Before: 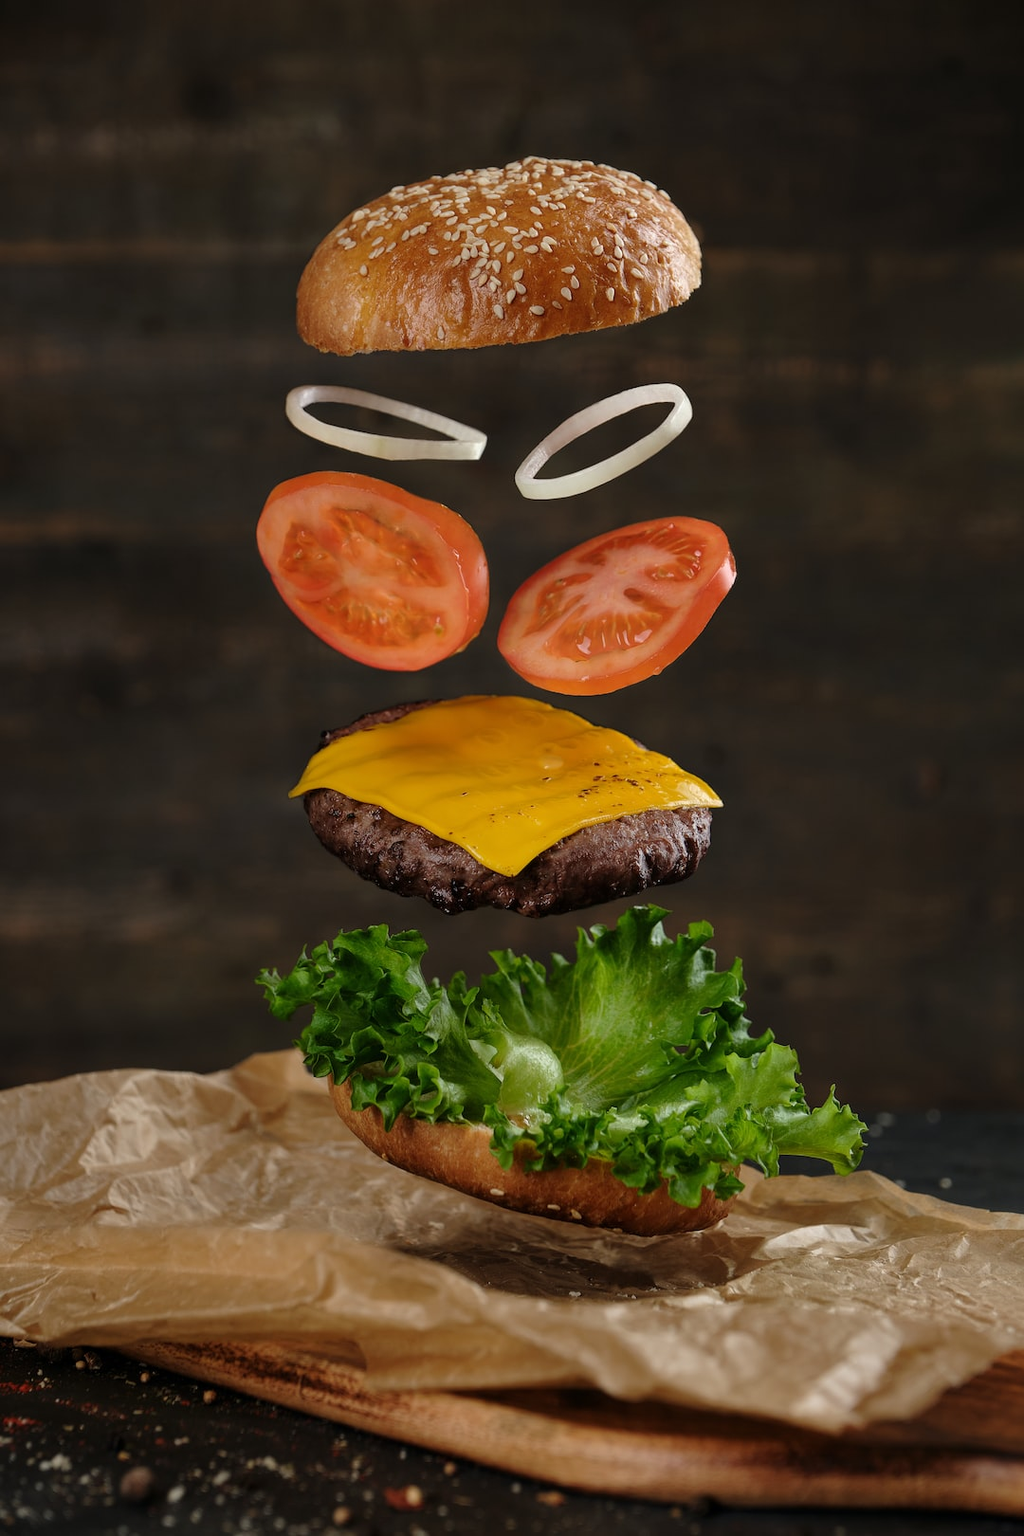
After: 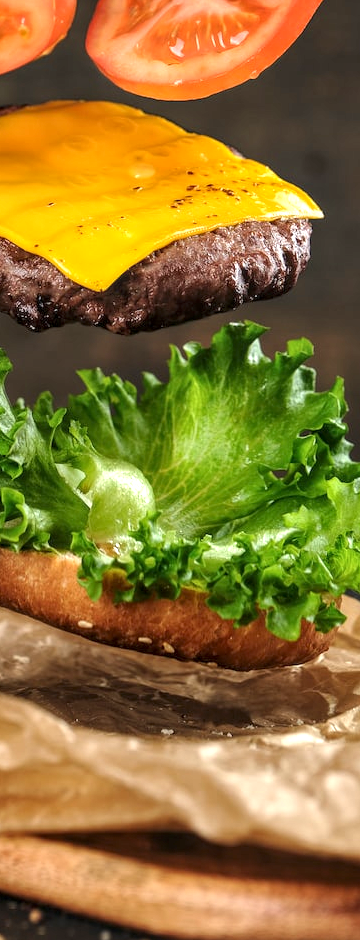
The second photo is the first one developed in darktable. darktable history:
exposure: black level correction 0, exposure 1.096 EV, compensate highlight preservation false
crop: left 40.673%, top 39.132%, right 25.911%, bottom 2.796%
local contrast: on, module defaults
